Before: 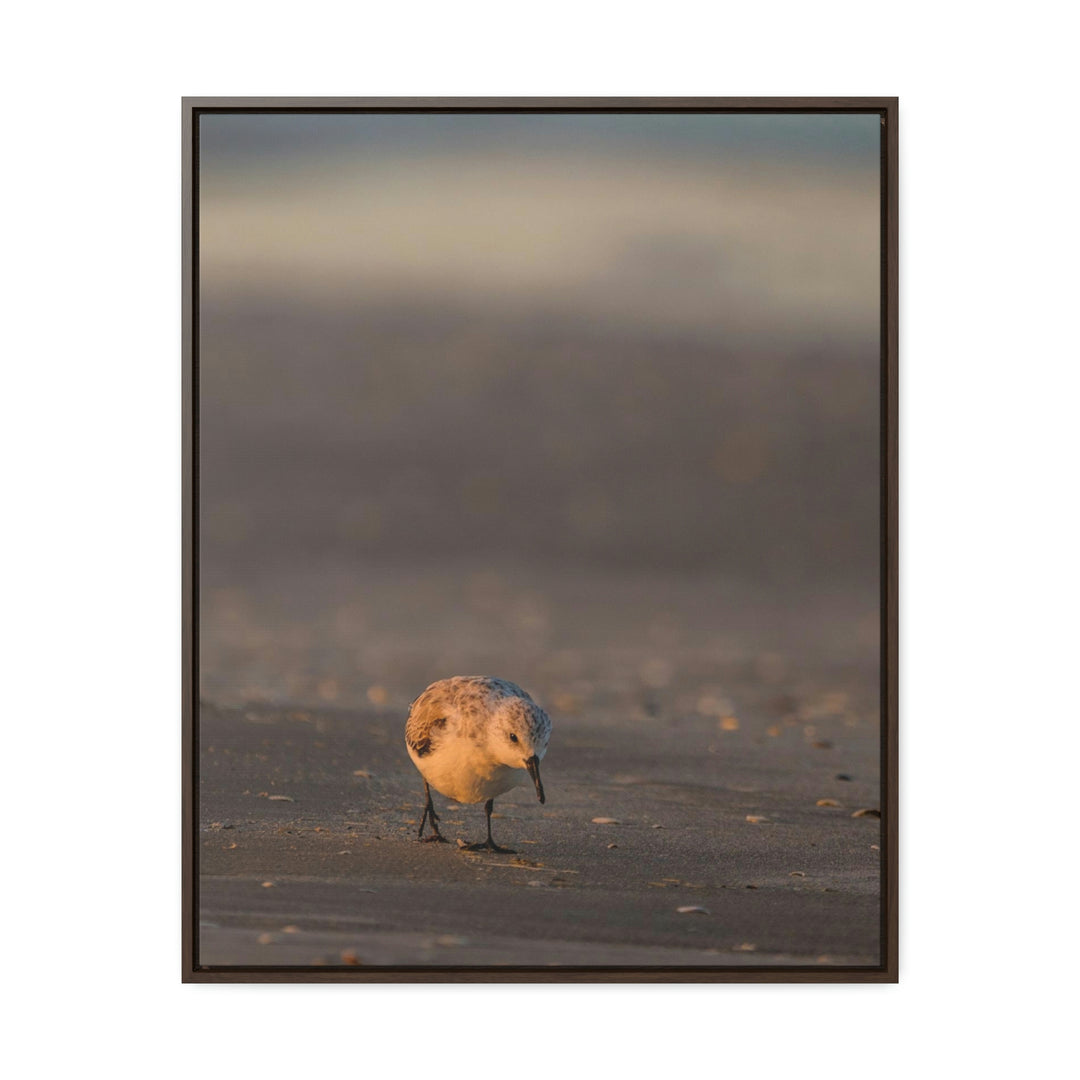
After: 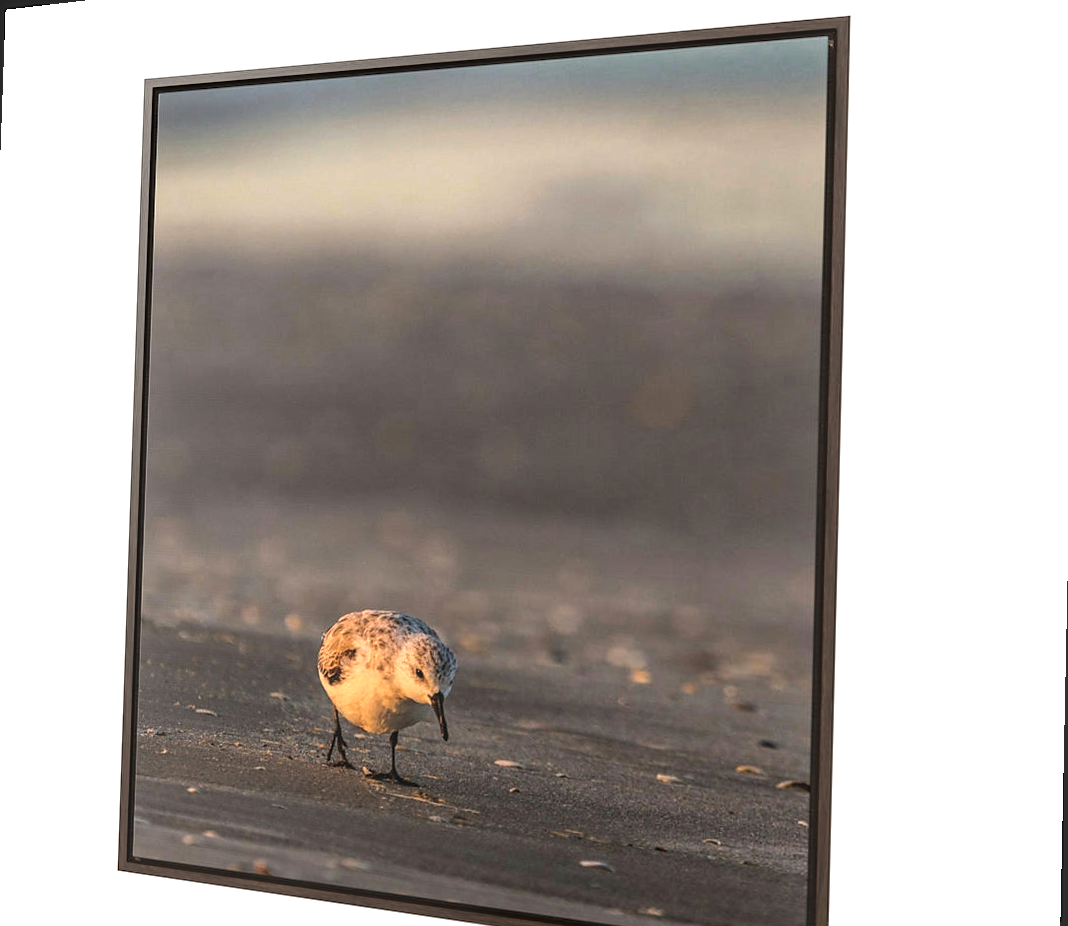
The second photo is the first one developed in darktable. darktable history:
tone equalizer: -8 EV -0.75 EV, -7 EV -0.7 EV, -6 EV -0.6 EV, -5 EV -0.4 EV, -3 EV 0.4 EV, -2 EV 0.6 EV, -1 EV 0.7 EV, +0 EV 0.75 EV, edges refinement/feathering 500, mask exposure compensation -1.57 EV, preserve details no
local contrast: on, module defaults
sharpen: radius 1.458, amount 0.398, threshold 1.271
rotate and perspective: rotation 1.69°, lens shift (vertical) -0.023, lens shift (horizontal) -0.291, crop left 0.025, crop right 0.988, crop top 0.092, crop bottom 0.842
